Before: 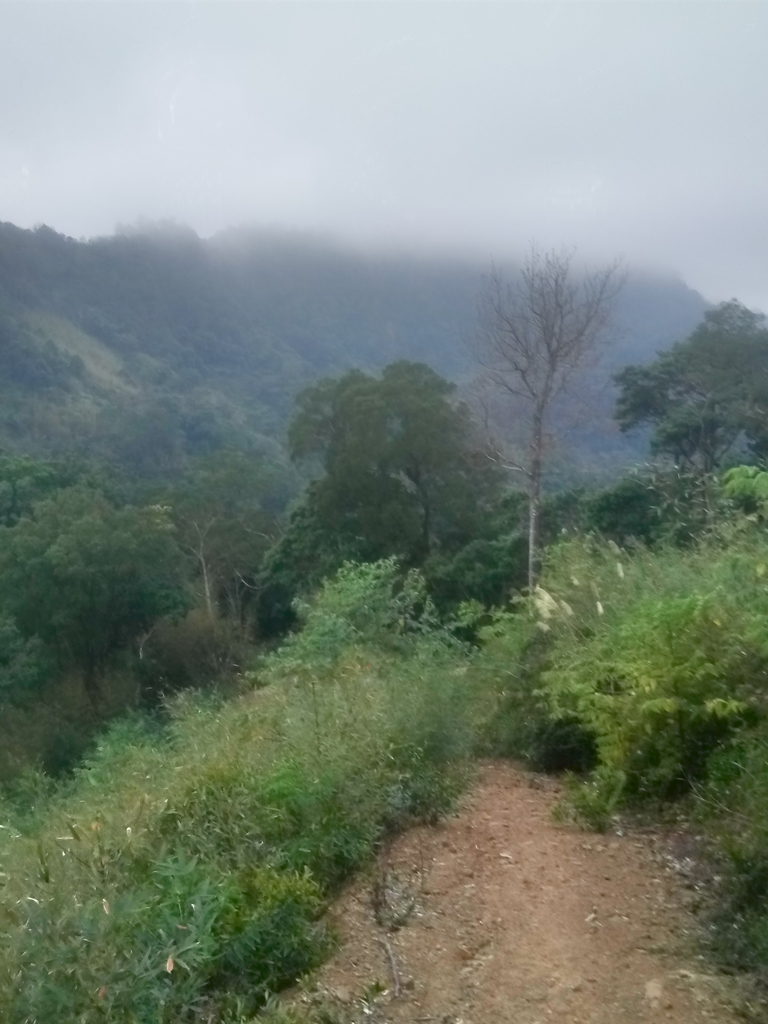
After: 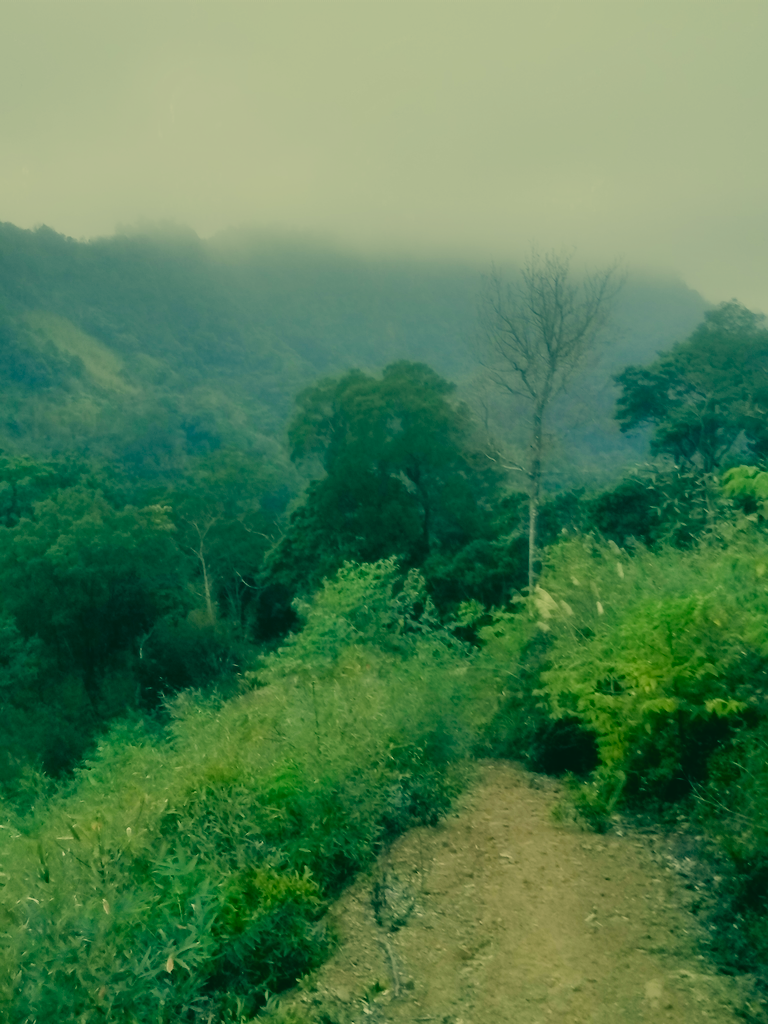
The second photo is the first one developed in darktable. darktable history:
color correction: highlights a* 1.97, highlights b* 34.29, shadows a* -36.7, shadows b* -5.89
filmic rgb: black relative exposure -6.13 EV, white relative exposure 6.96 EV, hardness 2.23
